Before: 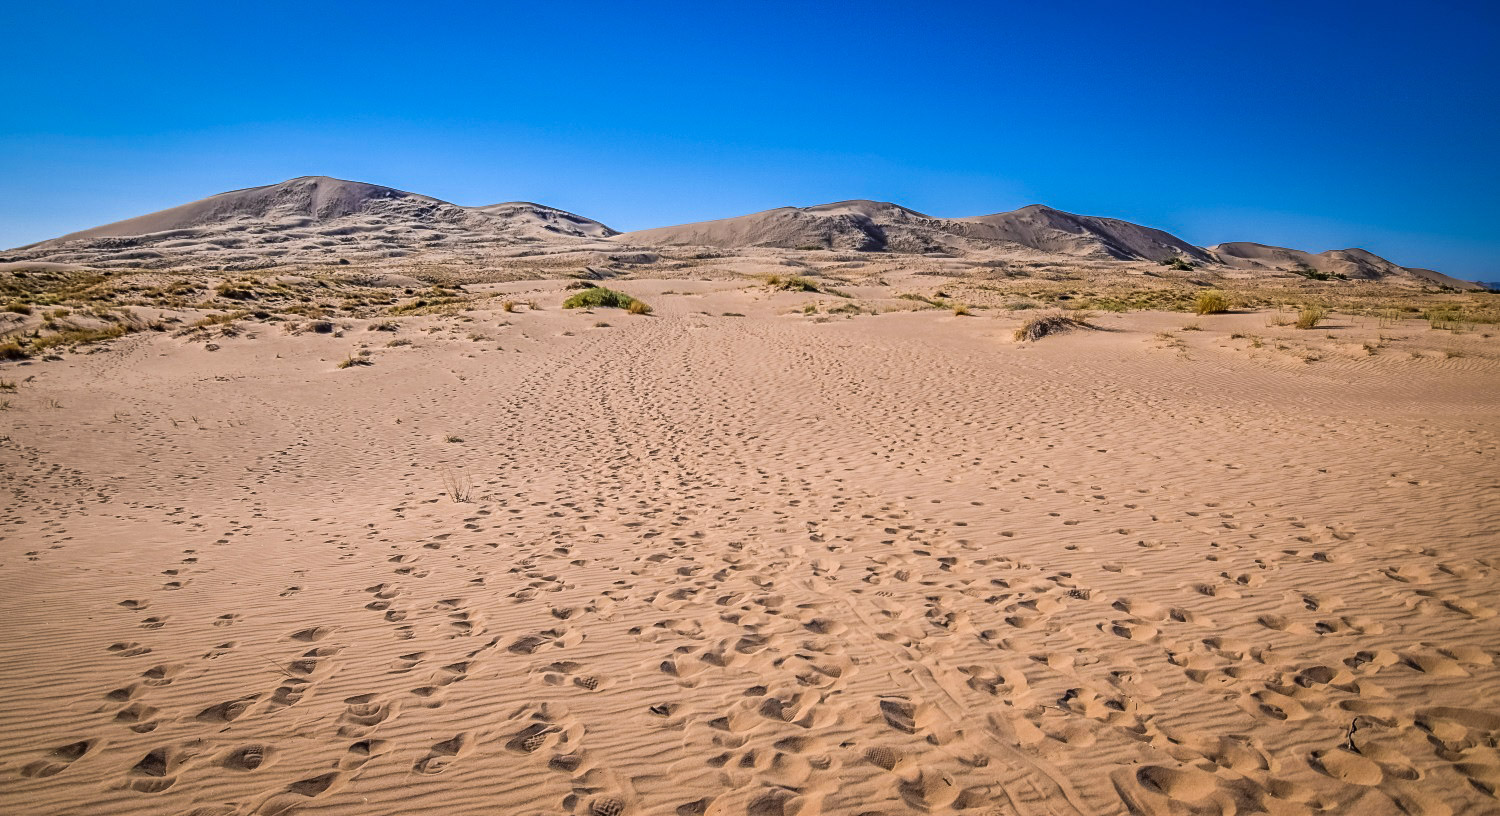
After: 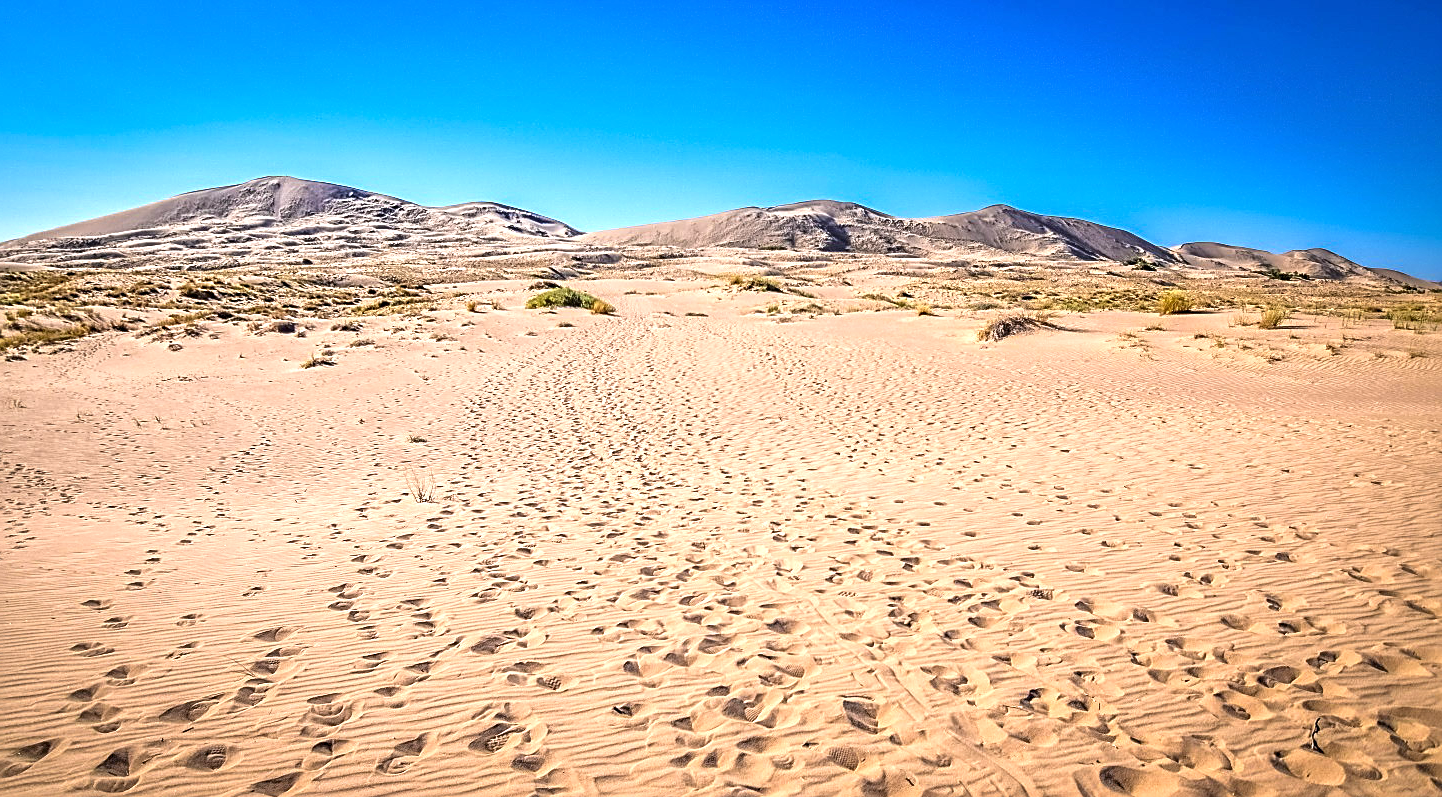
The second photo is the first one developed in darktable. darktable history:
levels: mode automatic, levels [0.093, 0.434, 0.988]
exposure: black level correction 0, exposure 0.932 EV, compensate highlight preservation false
sharpen: on, module defaults
crop and rotate: left 2.521%, right 1.291%, bottom 2.207%
